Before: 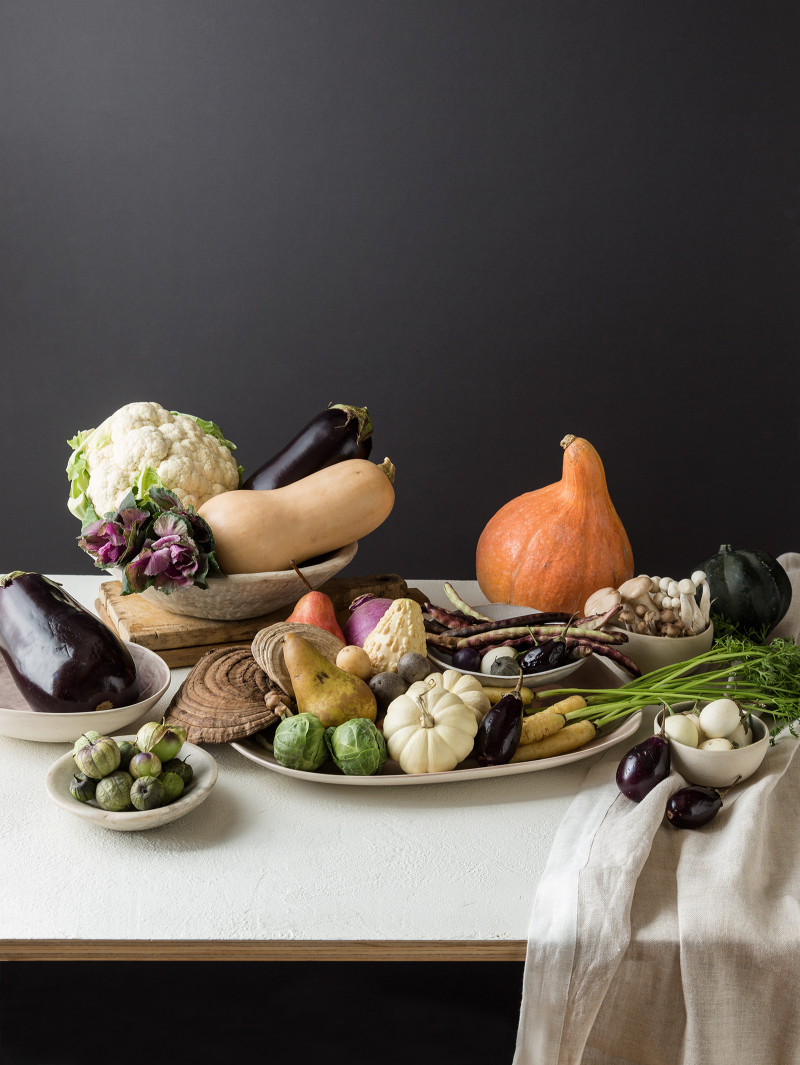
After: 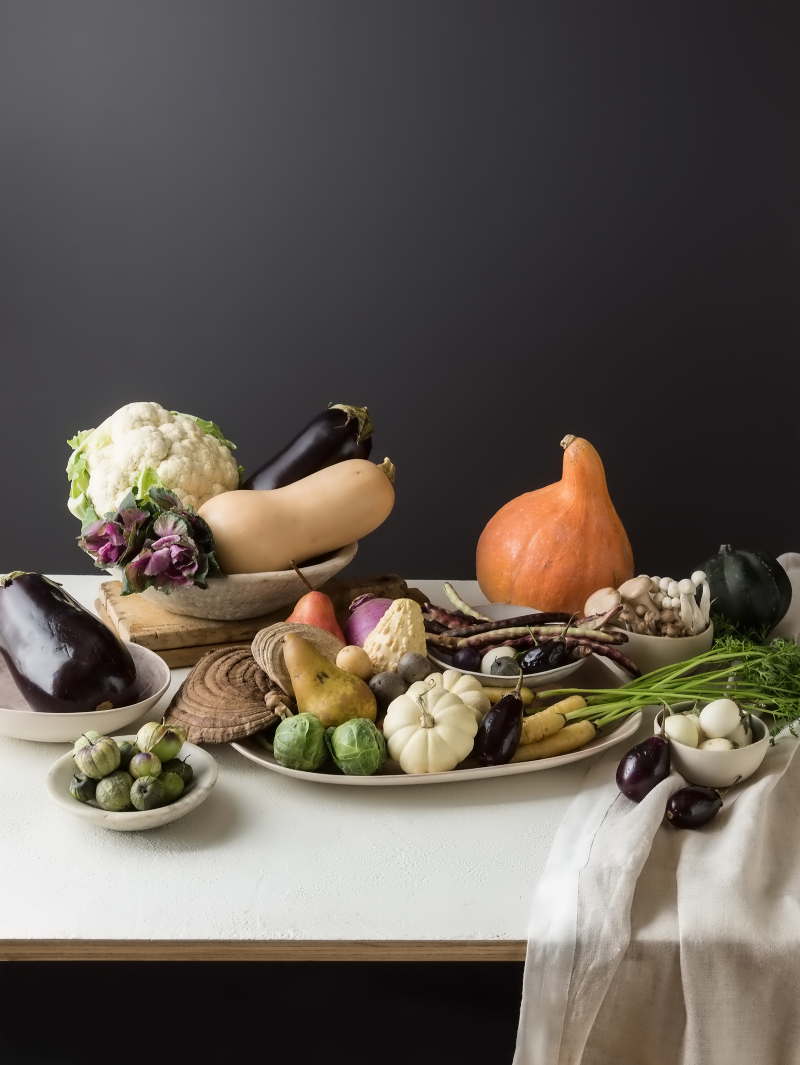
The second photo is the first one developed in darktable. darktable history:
contrast equalizer: y [[0.5 ×6], [0.5 ×6], [0.5 ×6], [0, 0.033, 0.067, 0.1, 0.133, 0.167], [0, 0.05, 0.1, 0.15, 0.2, 0.25]]
